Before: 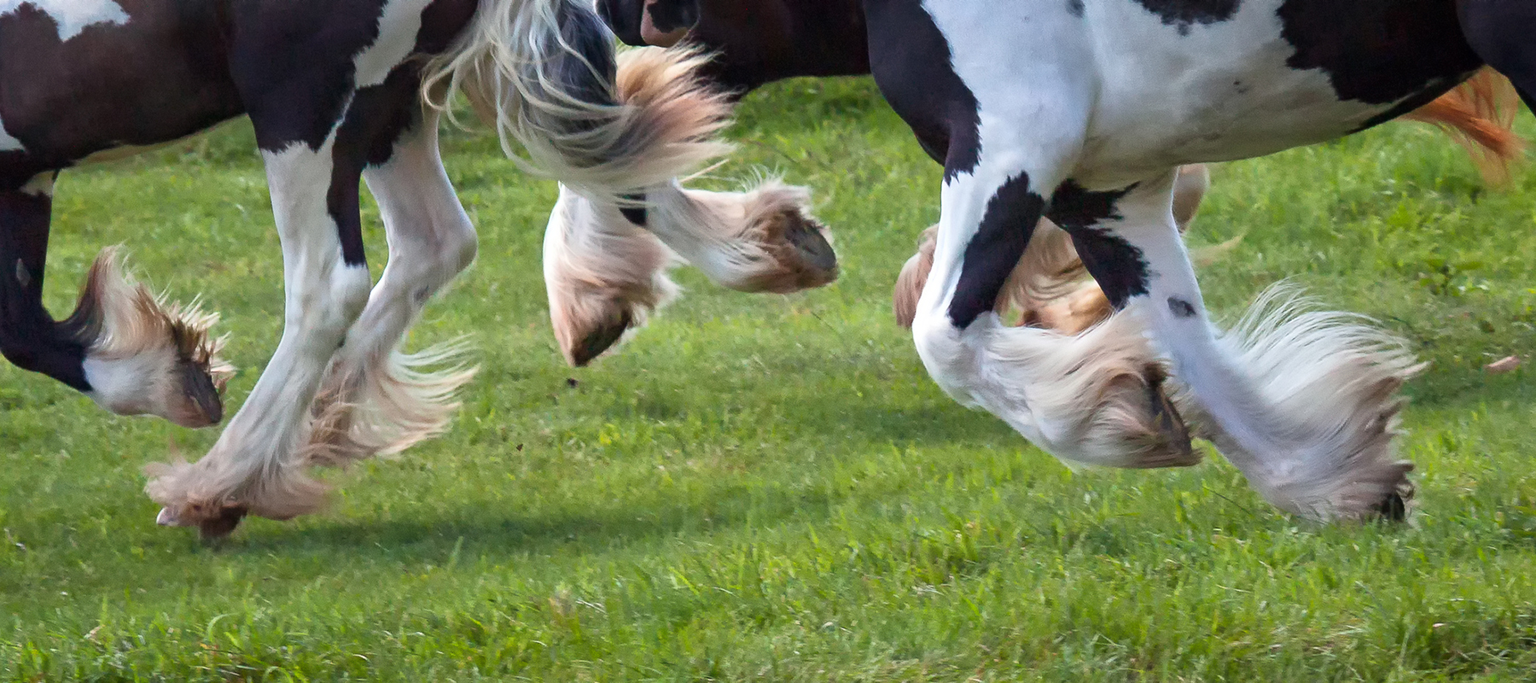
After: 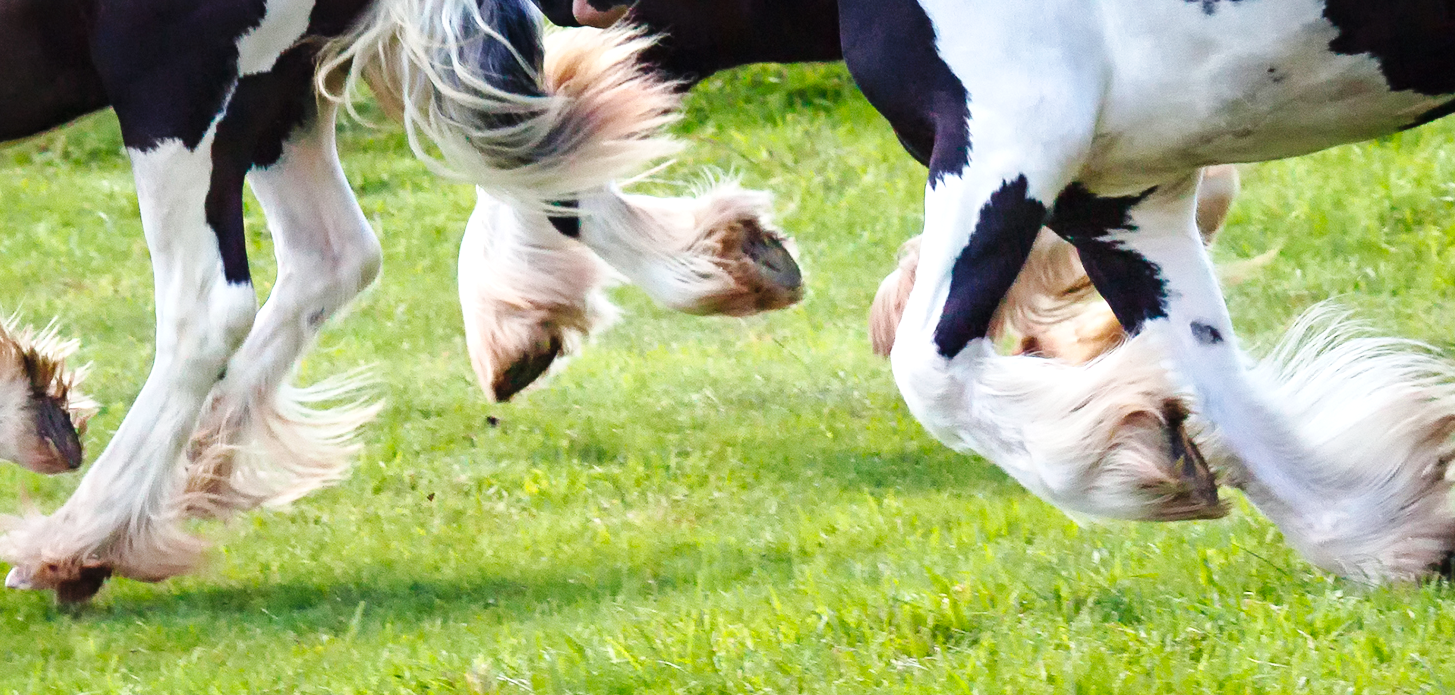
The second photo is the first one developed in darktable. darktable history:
crop: left 9.929%, top 3.475%, right 9.188%, bottom 9.529%
exposure: black level correction 0, exposure 0.5 EV, compensate highlight preservation false
base curve: curves: ch0 [(0, 0) (0.036, 0.025) (0.121, 0.166) (0.206, 0.329) (0.605, 0.79) (1, 1)], preserve colors none
white balance: emerald 1
